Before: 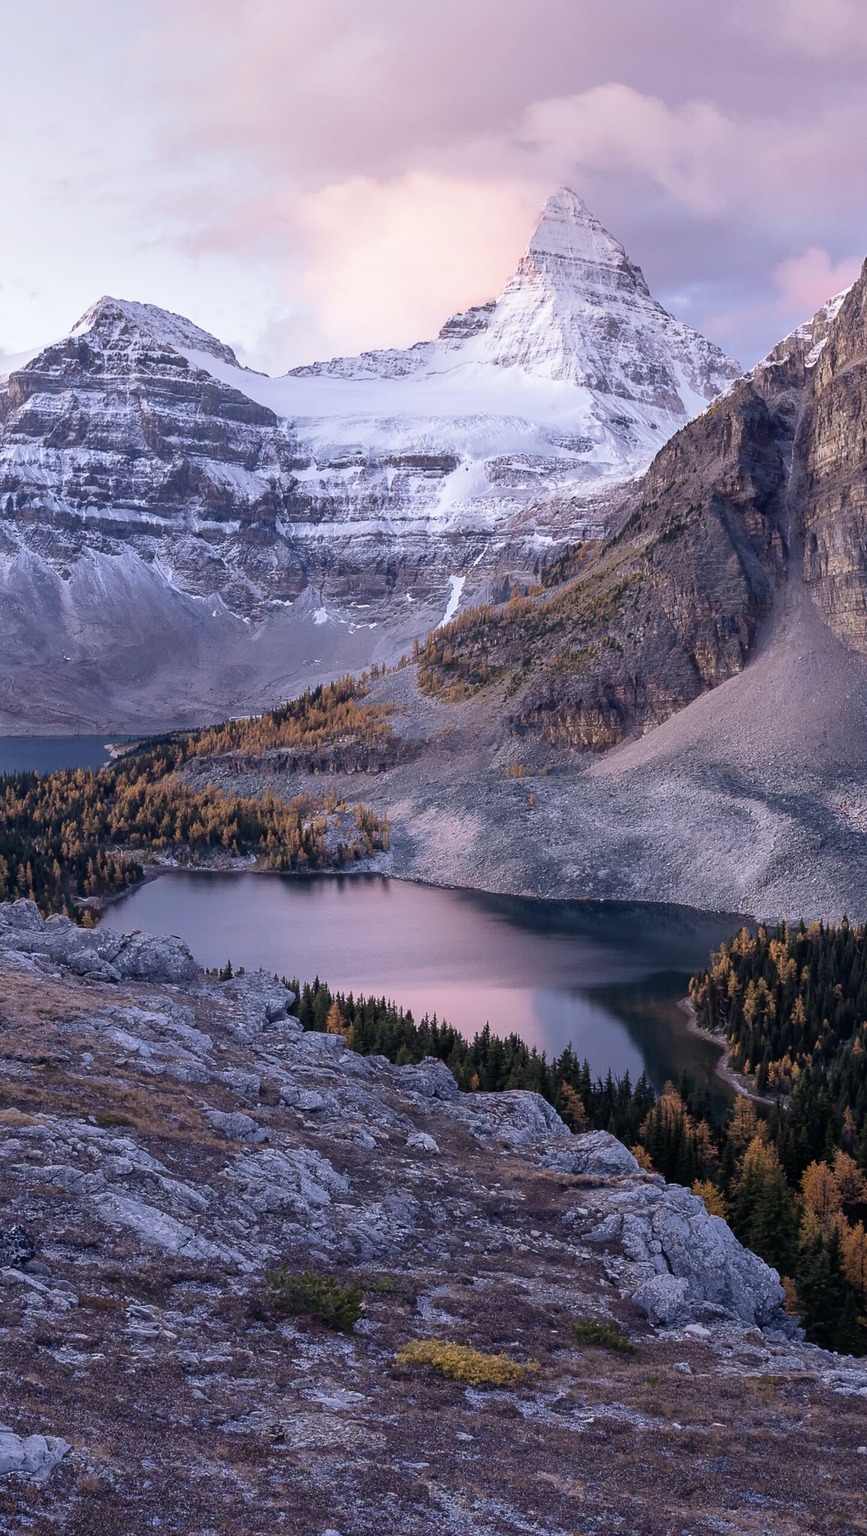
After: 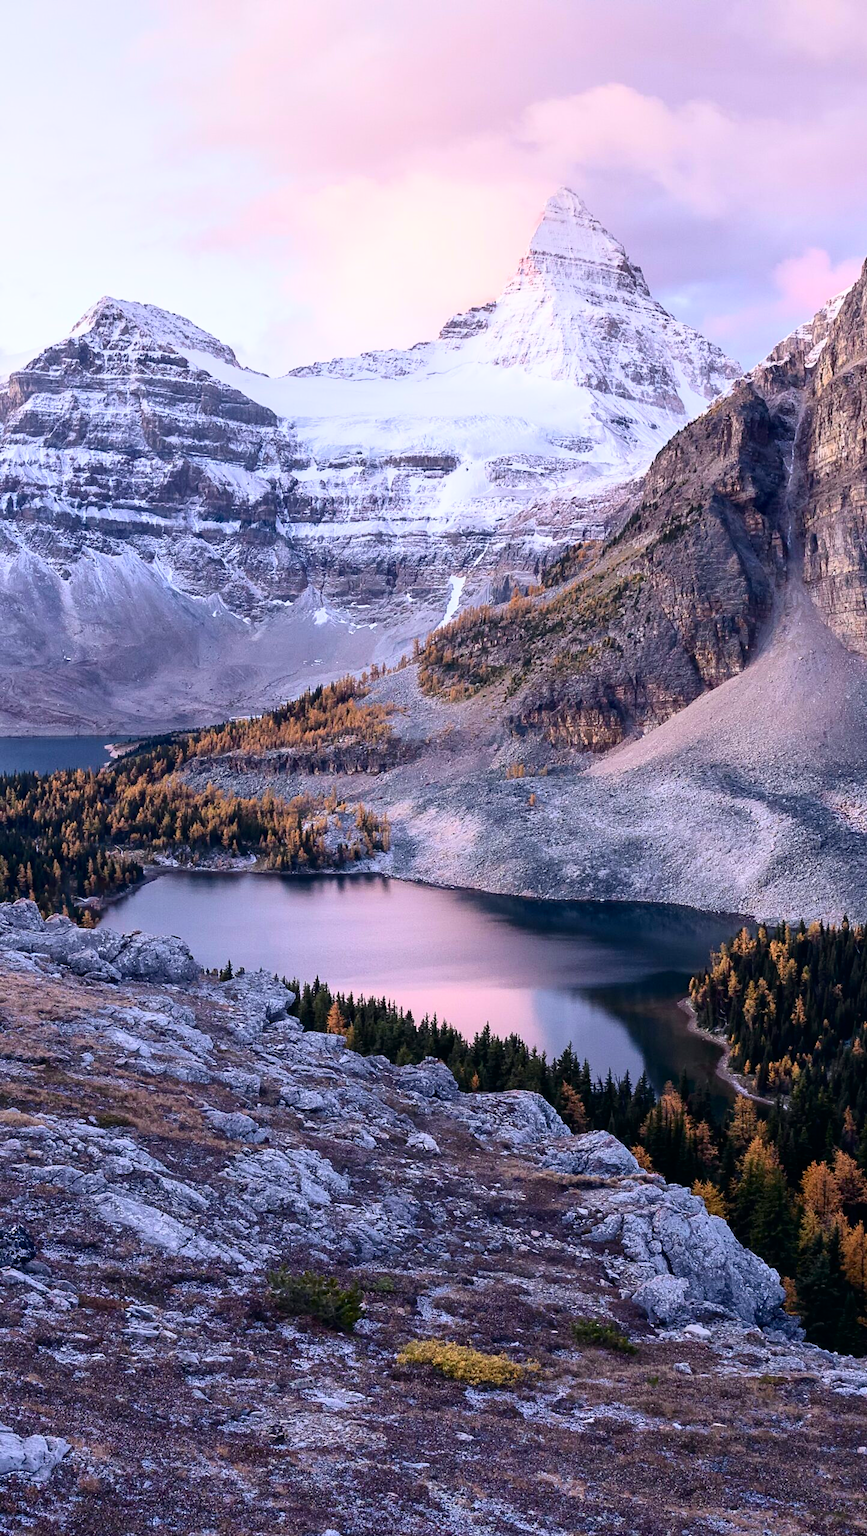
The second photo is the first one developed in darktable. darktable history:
tone curve: curves: ch0 [(0, 0) (0.051, 0.021) (0.11, 0.069) (0.249, 0.235) (0.452, 0.526) (0.596, 0.713) (0.703, 0.83) (0.851, 0.938) (1, 1)]; ch1 [(0, 0) (0.1, 0.038) (0.318, 0.221) (0.413, 0.325) (0.443, 0.412) (0.483, 0.474) (0.503, 0.501) (0.516, 0.517) (0.548, 0.568) (0.569, 0.599) (0.594, 0.634) (0.666, 0.701) (1, 1)]; ch2 [(0, 0) (0.453, 0.435) (0.479, 0.476) (0.504, 0.5) (0.529, 0.537) (0.556, 0.583) (0.584, 0.618) (0.824, 0.815) (1, 1)], color space Lab, independent channels, preserve colors none
